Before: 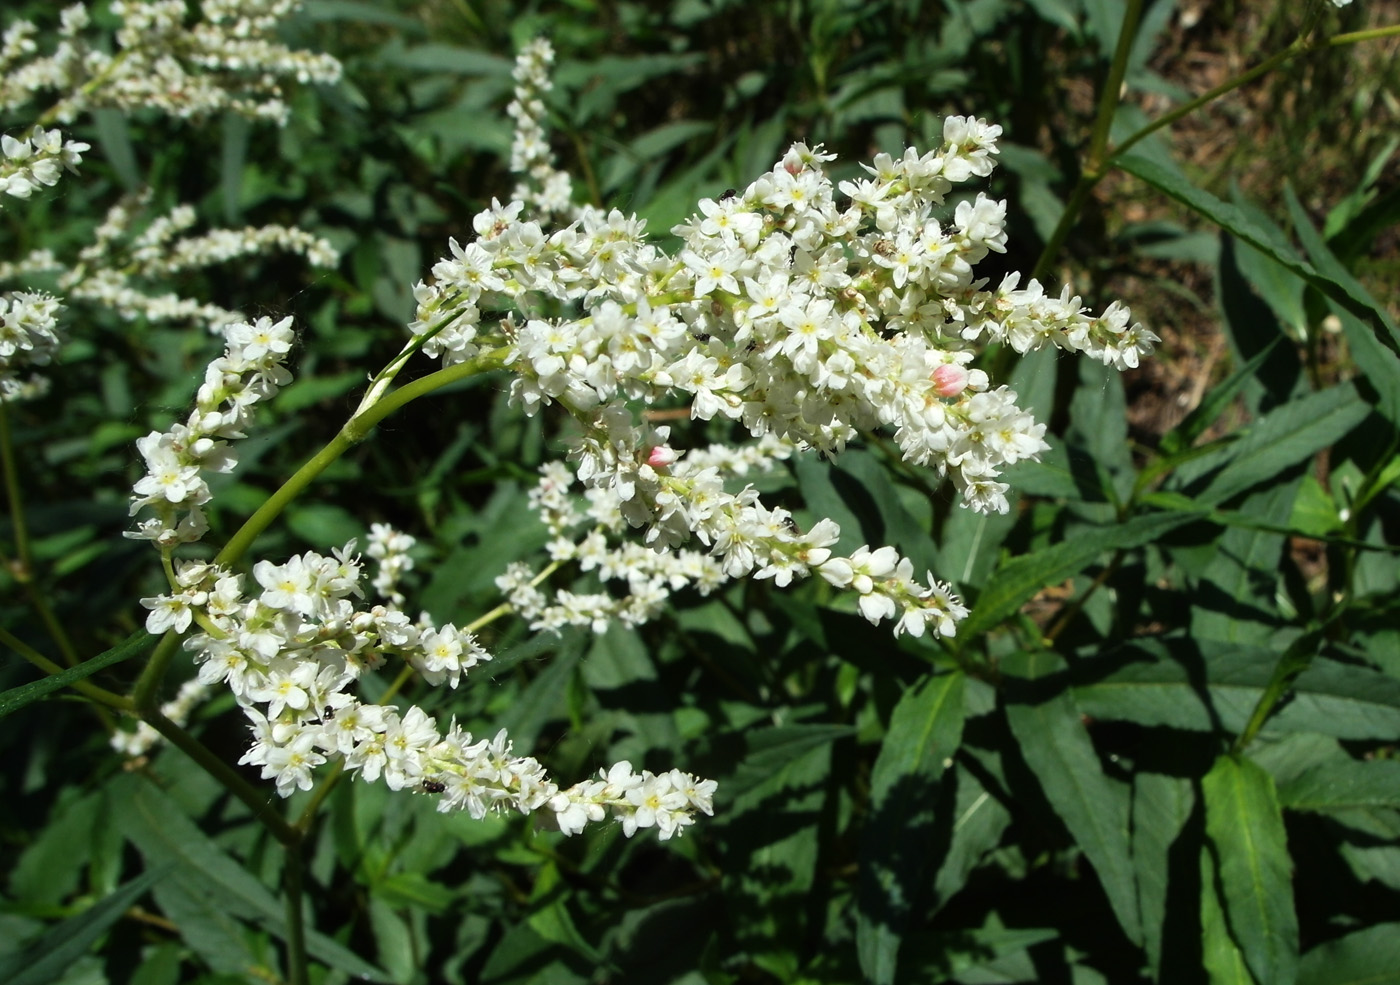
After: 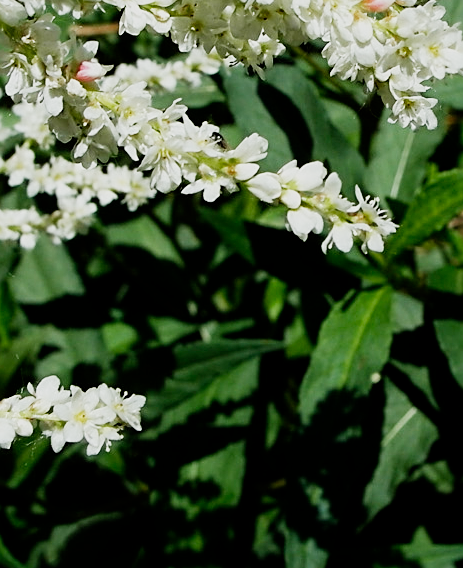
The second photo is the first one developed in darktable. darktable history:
crop: left 40.878%, top 39.176%, right 25.993%, bottom 3.081%
rotate and perspective: automatic cropping off
sharpen: on, module defaults
exposure: black level correction 0, exposure 0.95 EV, compensate exposure bias true, compensate highlight preservation false
filmic rgb: middle gray luminance 29%, black relative exposure -10.3 EV, white relative exposure 5.5 EV, threshold 6 EV, target black luminance 0%, hardness 3.95, latitude 2.04%, contrast 1.132, highlights saturation mix 5%, shadows ↔ highlights balance 15.11%, preserve chrominance no, color science v3 (2019), use custom middle-gray values true, iterations of high-quality reconstruction 0, enable highlight reconstruction true
